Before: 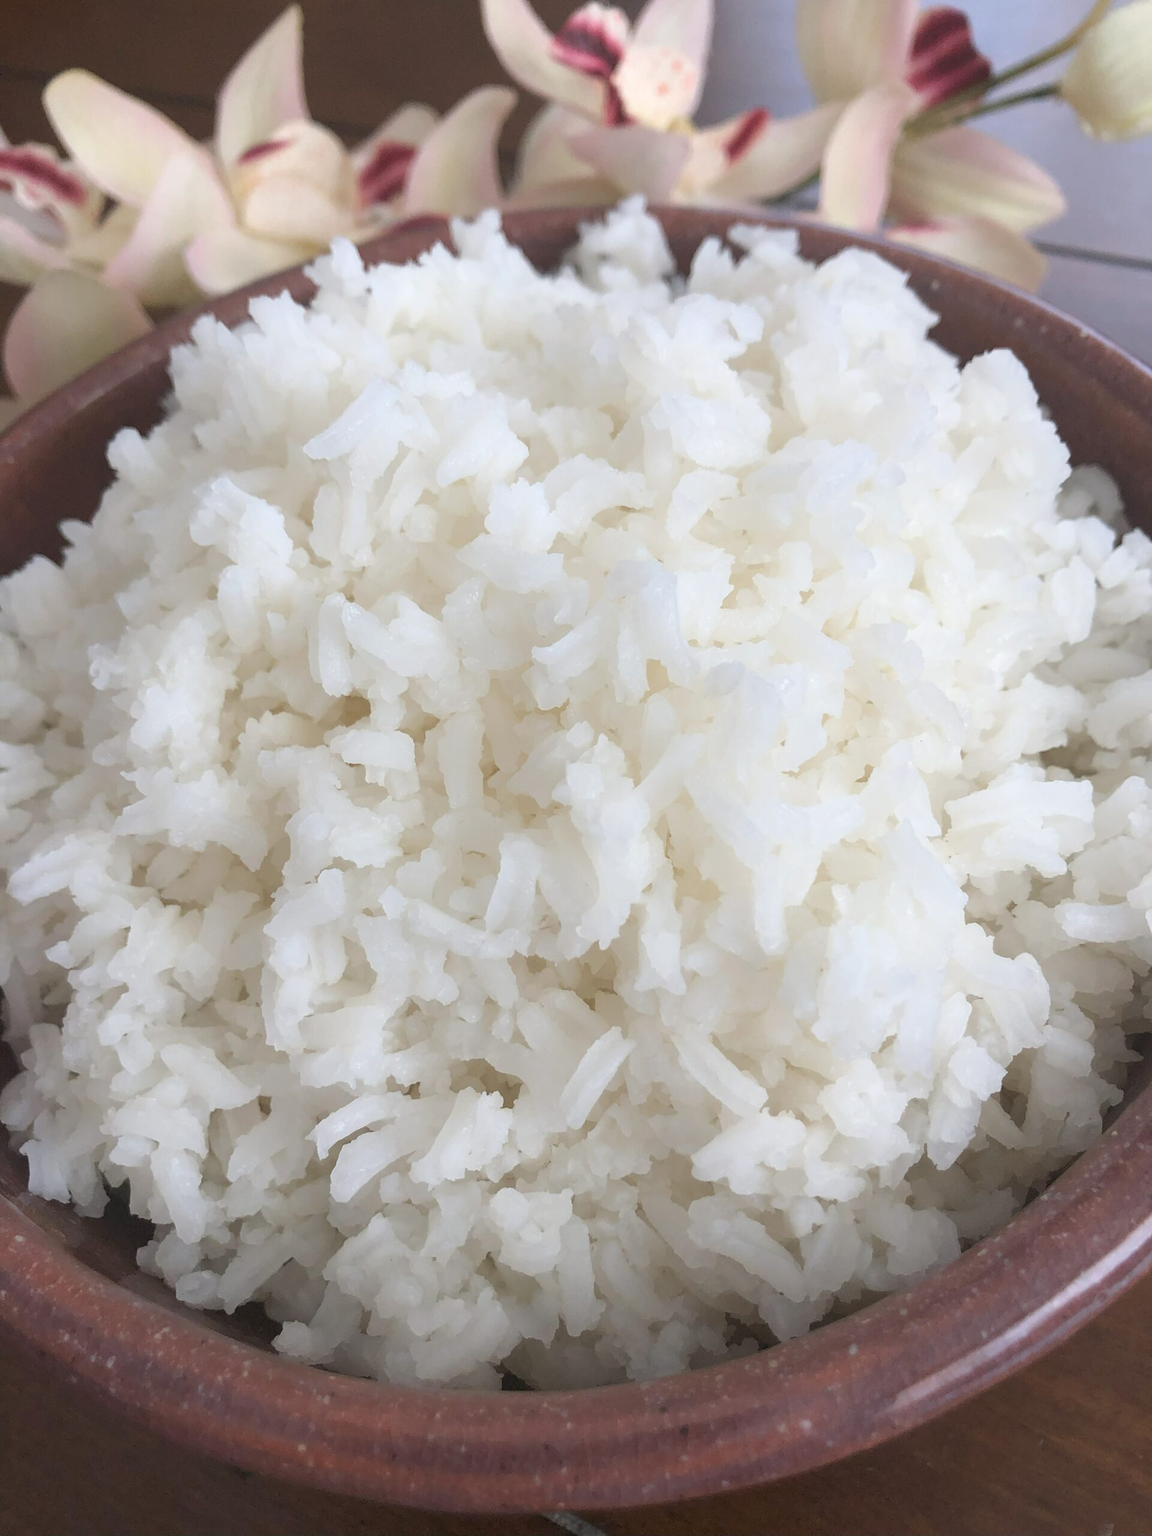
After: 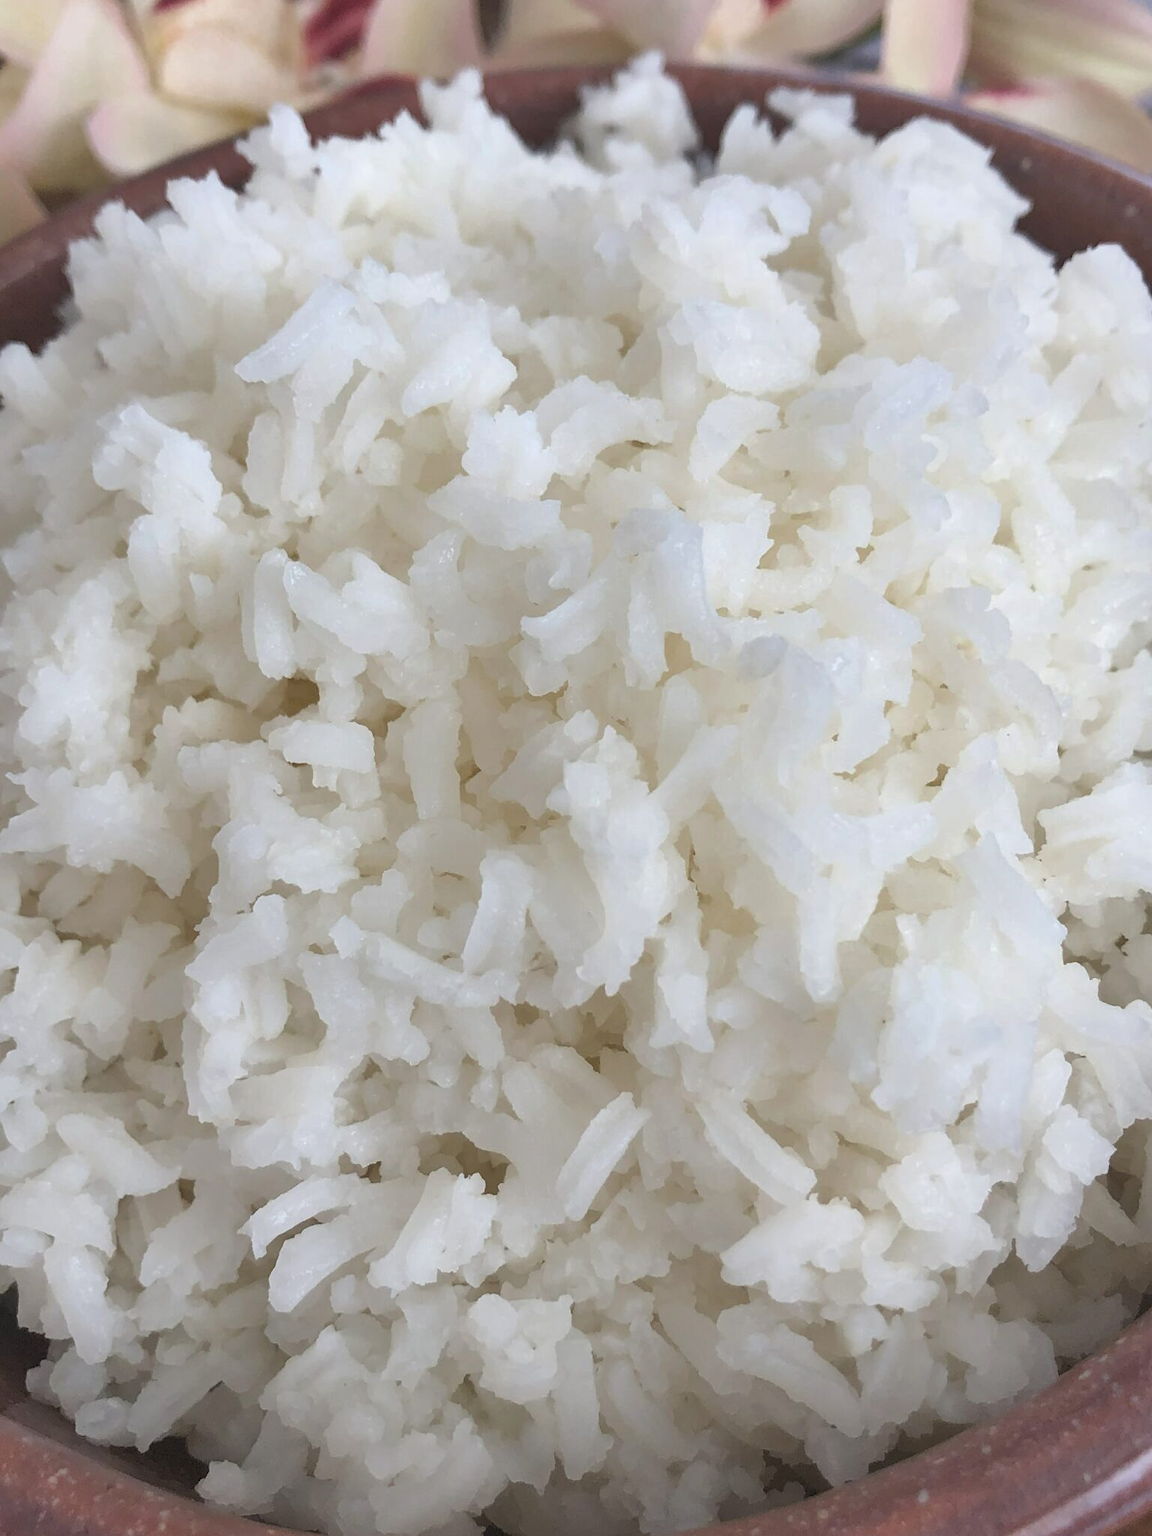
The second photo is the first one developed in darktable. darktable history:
crop and rotate: left 10.071%, top 10.071%, right 10.02%, bottom 10.02%
shadows and highlights: low approximation 0.01, soften with gaussian
